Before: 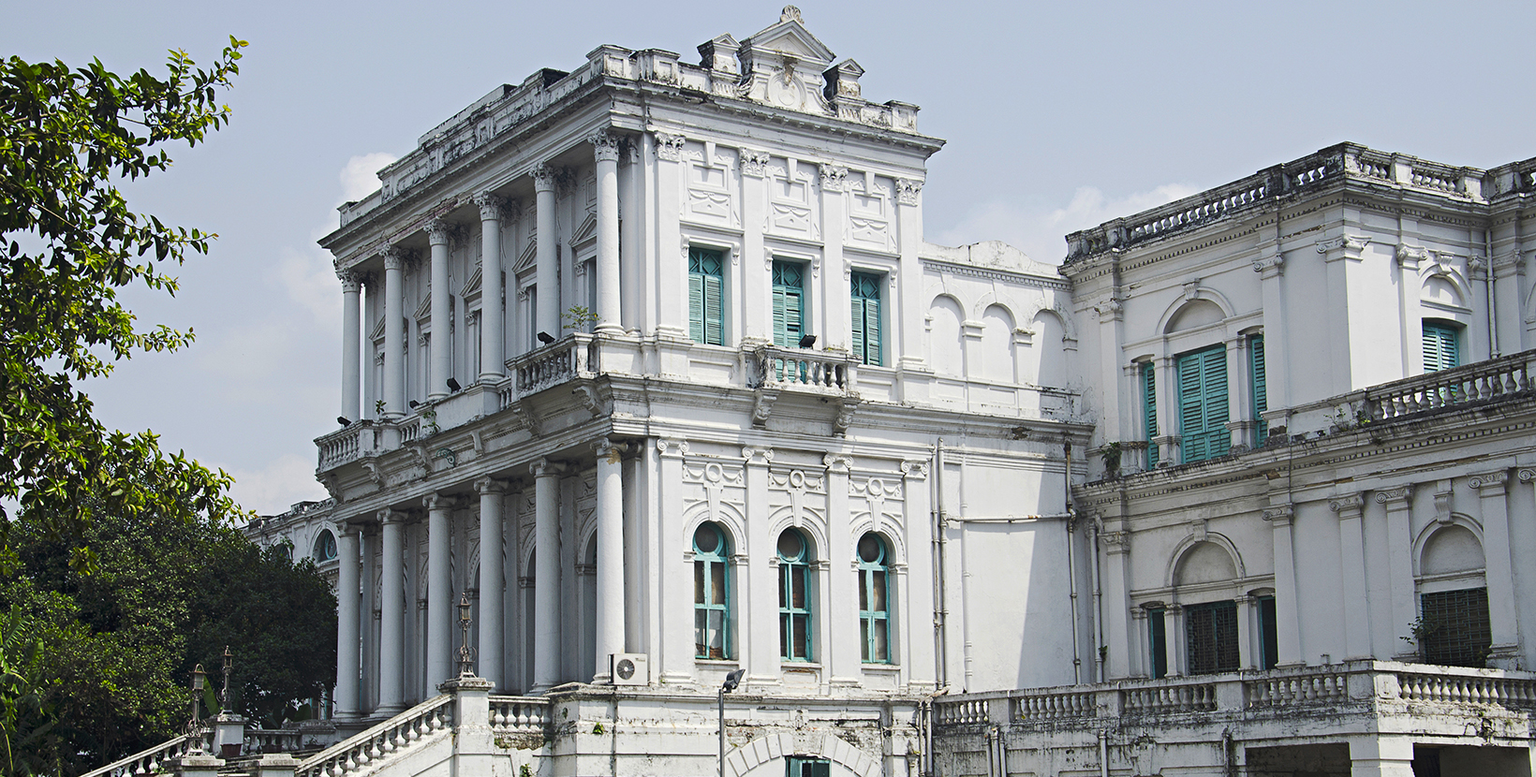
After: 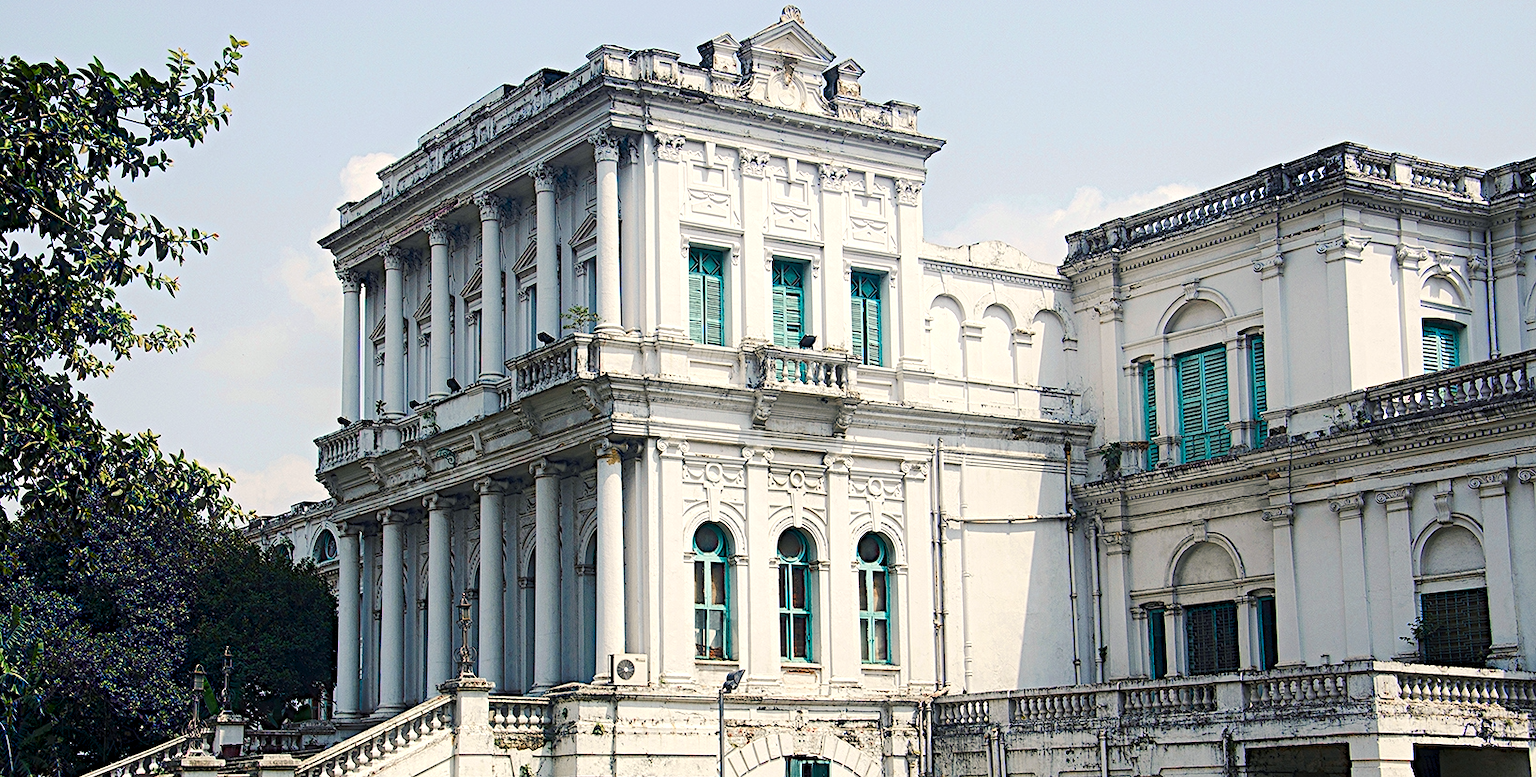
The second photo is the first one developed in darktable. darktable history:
contrast equalizer "soft": y [[0.5, 0.488, 0.462, 0.461, 0.491, 0.5], [0.5 ×6], [0.5 ×6], [0 ×6], [0 ×6]]
diffuse or sharpen "_builtin_sharpen demosaicing | AA filter": edge sensitivity 1, 1st order anisotropy 100%, 2nd order anisotropy 100%, 3rd order anisotropy 100%, 4th order anisotropy 100%, 1st order speed -25%, 2nd order speed -25%, 3rd order speed -25%, 4th order speed -25%
diffuse or sharpen "diffusion": radius span 100, 1st order speed 50%, 2nd order speed 50%, 3rd order speed 50%, 4th order speed 50% | blend: blend mode normal, opacity 10%; mask: uniform (no mask)
haze removal: strength -0.05
rgb primaries "subtle": red hue -0.035, red purity 1.14, green hue 0.035, green purity 1.2, blue hue -0.026, blue purity 1.2
tone equalizer "_builtin_contrast tone curve | soft": -8 EV -0.417 EV, -7 EV -0.389 EV, -6 EV -0.333 EV, -5 EV -0.222 EV, -3 EV 0.222 EV, -2 EV 0.333 EV, -1 EV 0.389 EV, +0 EV 0.417 EV, edges refinement/feathering 500, mask exposure compensation -1.57 EV, preserve details no
color equalizer "pacific": saturation › orange 1.03, saturation › yellow 0.883, saturation › green 0.883, saturation › blue 1.08, saturation › magenta 1.05, hue › orange -4.88, hue › green 8.78, brightness › red 1.06, brightness › orange 1.08, brightness › yellow 0.916, brightness › green 0.916, brightness › cyan 1.04, brightness › blue 1.12, brightness › magenta 1.07
color balance rgb: shadows lift › chroma 3%, shadows lift › hue 240.84°, highlights gain › chroma 3%, highlights gain › hue 73.2°, global offset › luminance -0.5%, perceptual saturation grading › global saturation 20%, perceptual saturation grading › highlights -25%, perceptual saturation grading › shadows 50%, global vibrance 25.26%
